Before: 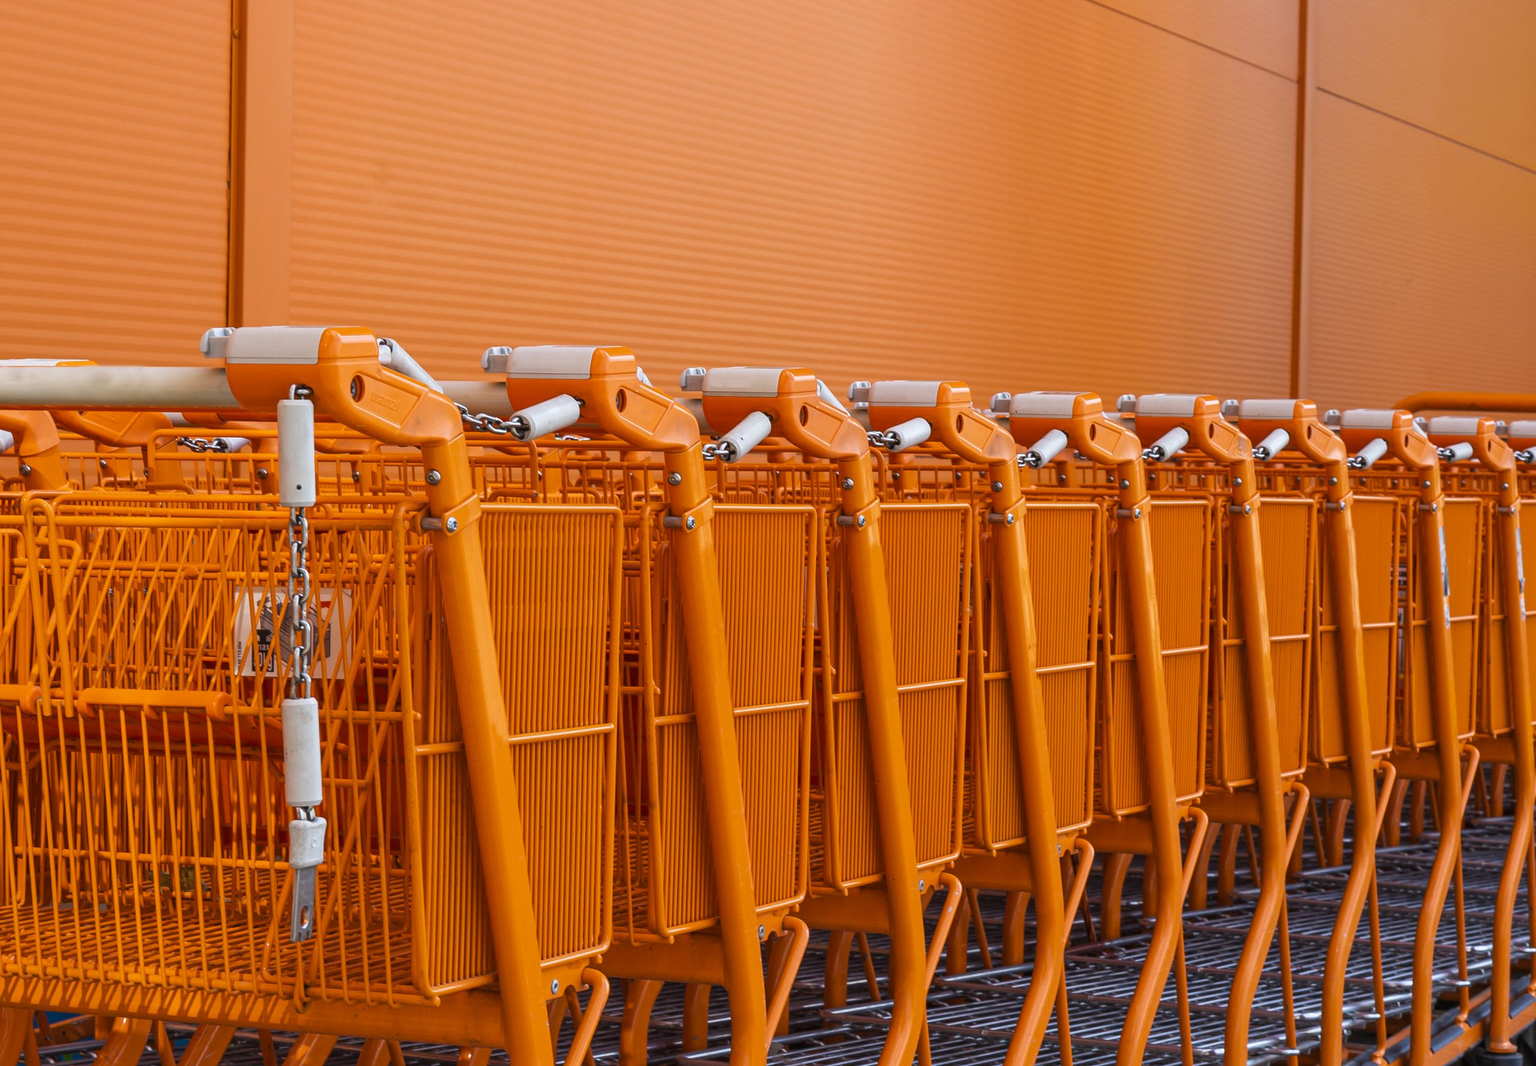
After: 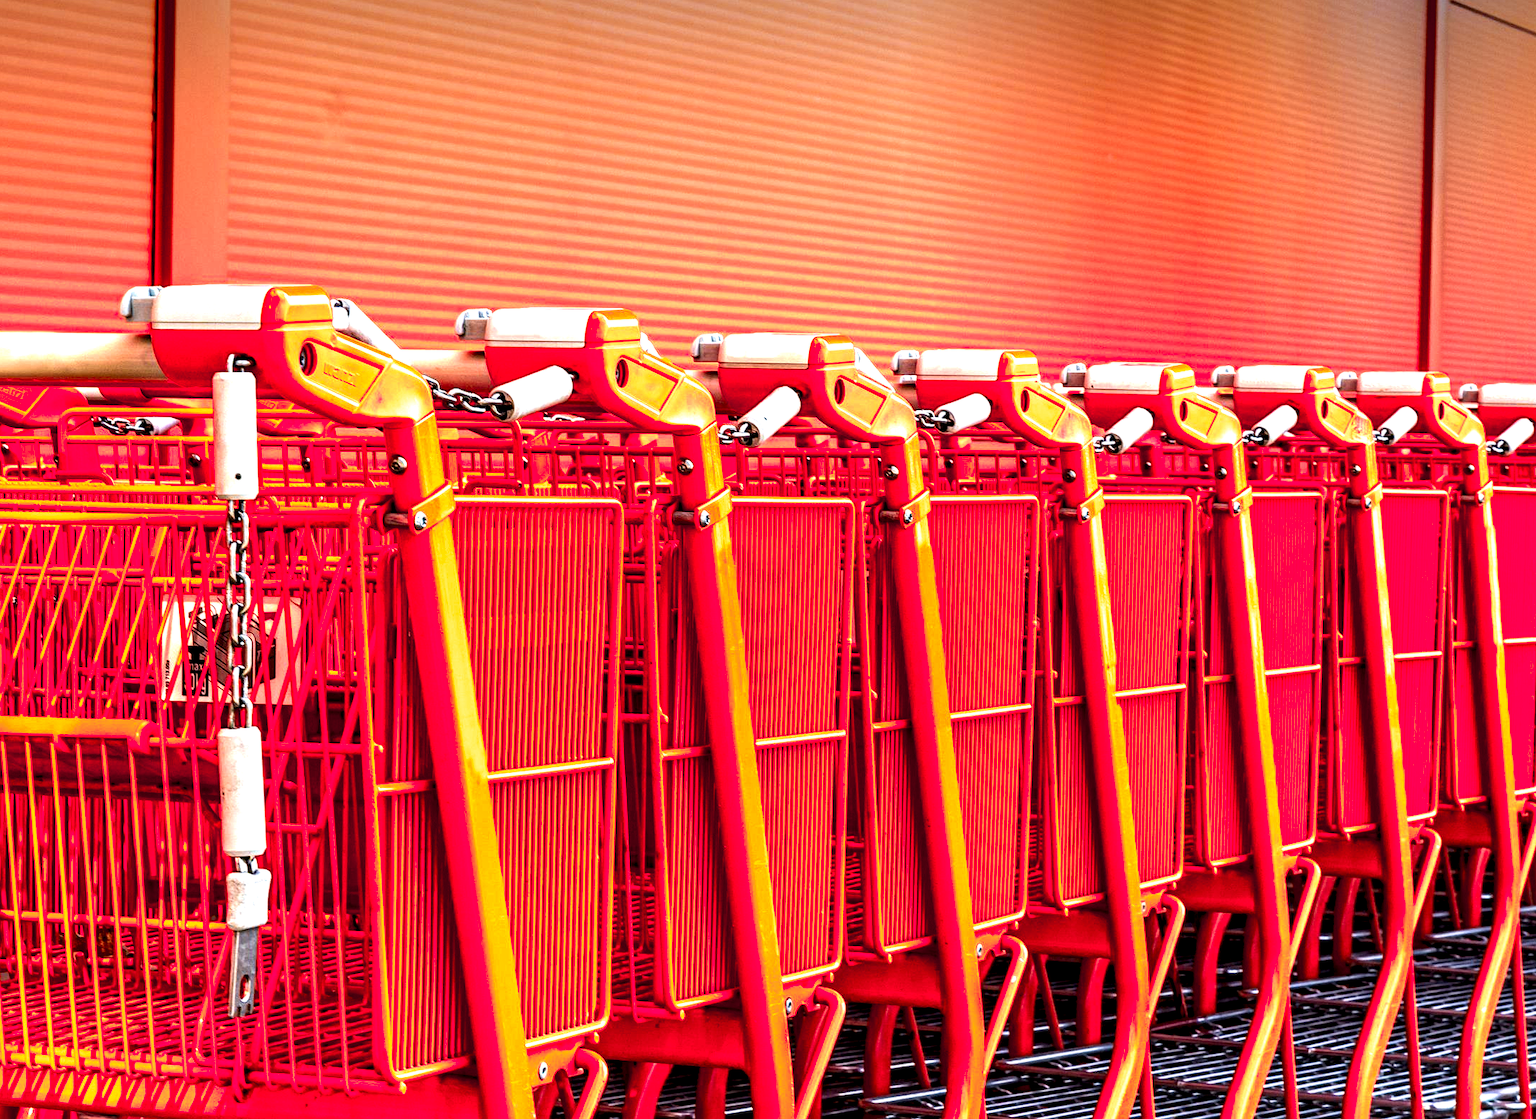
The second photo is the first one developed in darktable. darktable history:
haze removal: compatibility mode true, adaptive false
velvia: on, module defaults
graduated density: density 2.02 EV, hardness 44%, rotation 0.374°, offset 8.21, hue 208.8°, saturation 97%
exposure: exposure 0.95 EV, compensate highlight preservation false
color zones: curves: ch1 [(0.24, 0.629) (0.75, 0.5)]; ch2 [(0.255, 0.454) (0.745, 0.491)], mix 102.12%
local contrast: shadows 185%, detail 225%
crop: left 6.446%, top 8.188%, right 9.538%, bottom 3.548%
